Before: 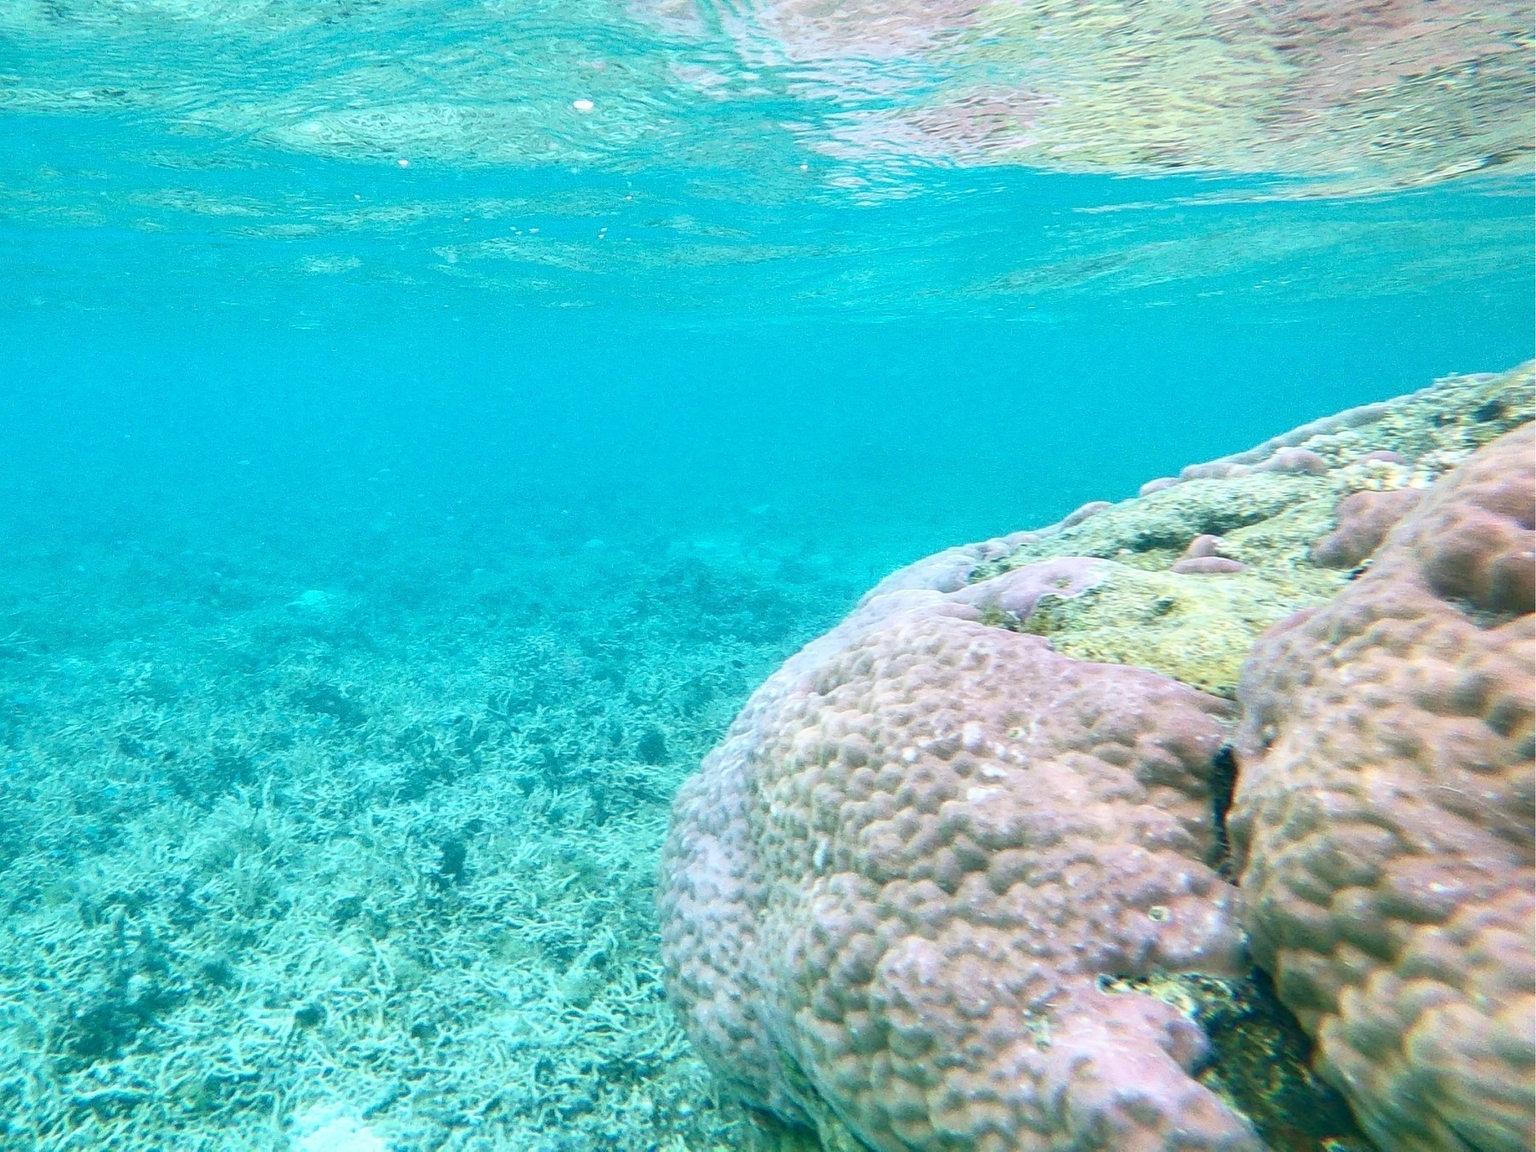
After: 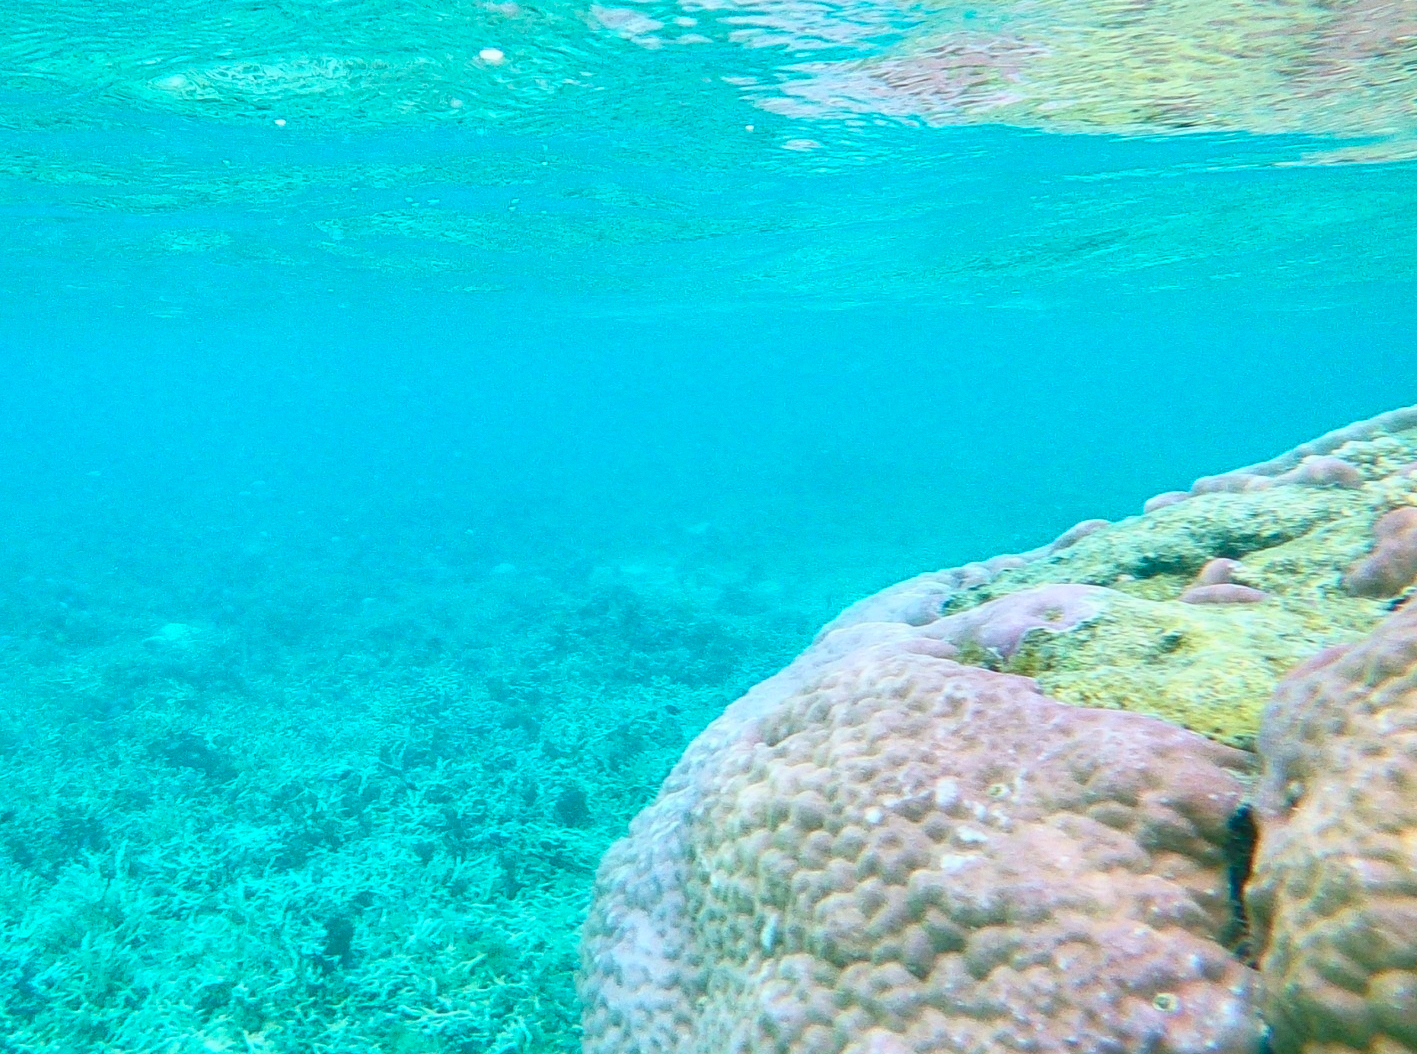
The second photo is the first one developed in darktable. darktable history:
grain: coarseness 0.09 ISO, strength 10%
color balance rgb: linear chroma grading › global chroma 9.31%, global vibrance 41.49%
crop and rotate: left 10.77%, top 5.1%, right 10.41%, bottom 16.76%
color balance: lift [1.004, 1.002, 1.002, 0.998], gamma [1, 1.007, 1.002, 0.993], gain [1, 0.977, 1.013, 1.023], contrast -3.64%
